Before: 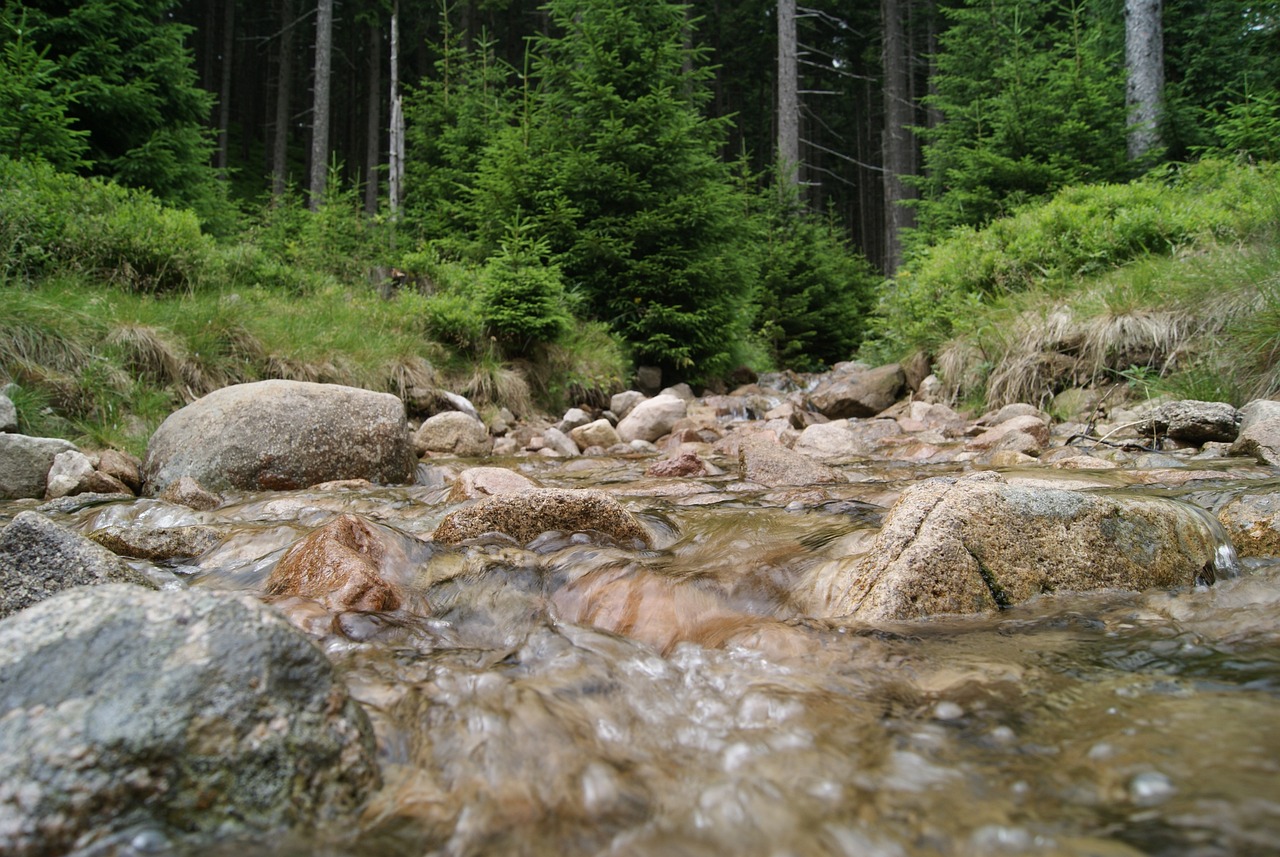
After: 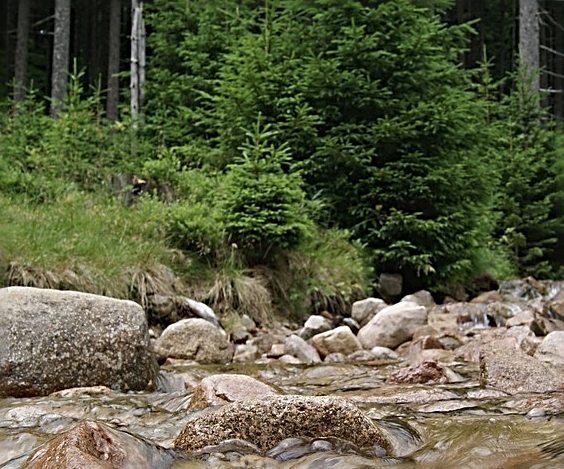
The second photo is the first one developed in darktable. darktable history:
contrast equalizer: octaves 7, y [[0.6 ×6], [0.55 ×6], [0 ×6], [0 ×6], [0 ×6]], mix -0.2
sharpen: radius 3.025, amount 0.757
contrast brightness saturation: saturation -0.1
haze removal: compatibility mode true, adaptive false
crop: left 20.248%, top 10.86%, right 35.675%, bottom 34.321%
